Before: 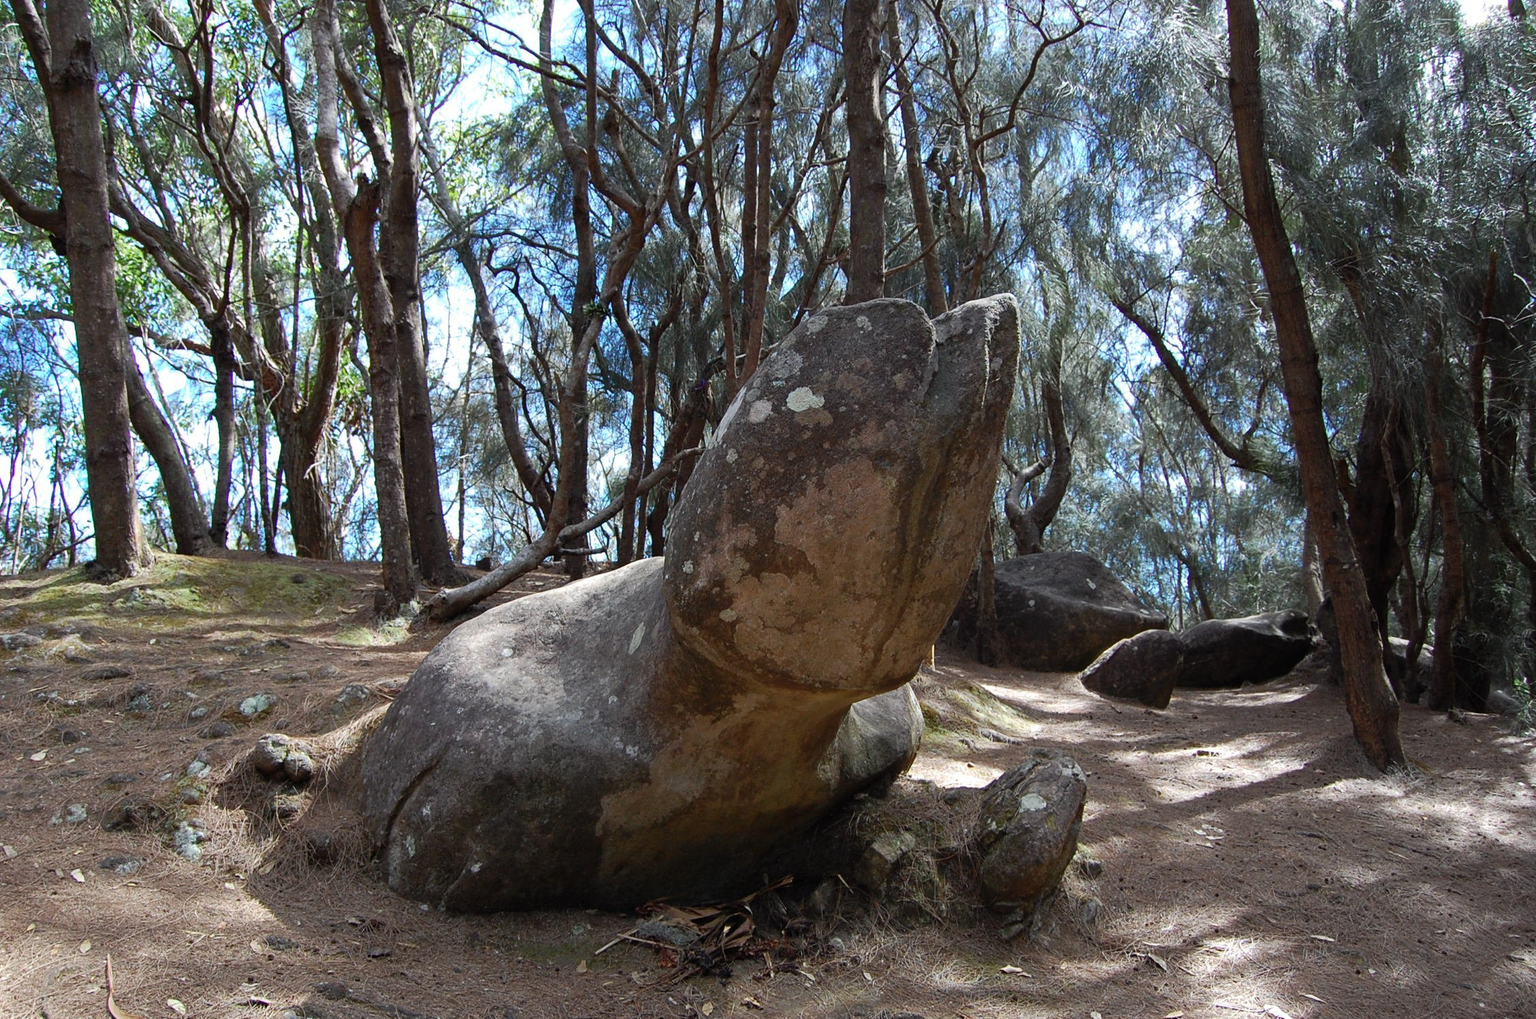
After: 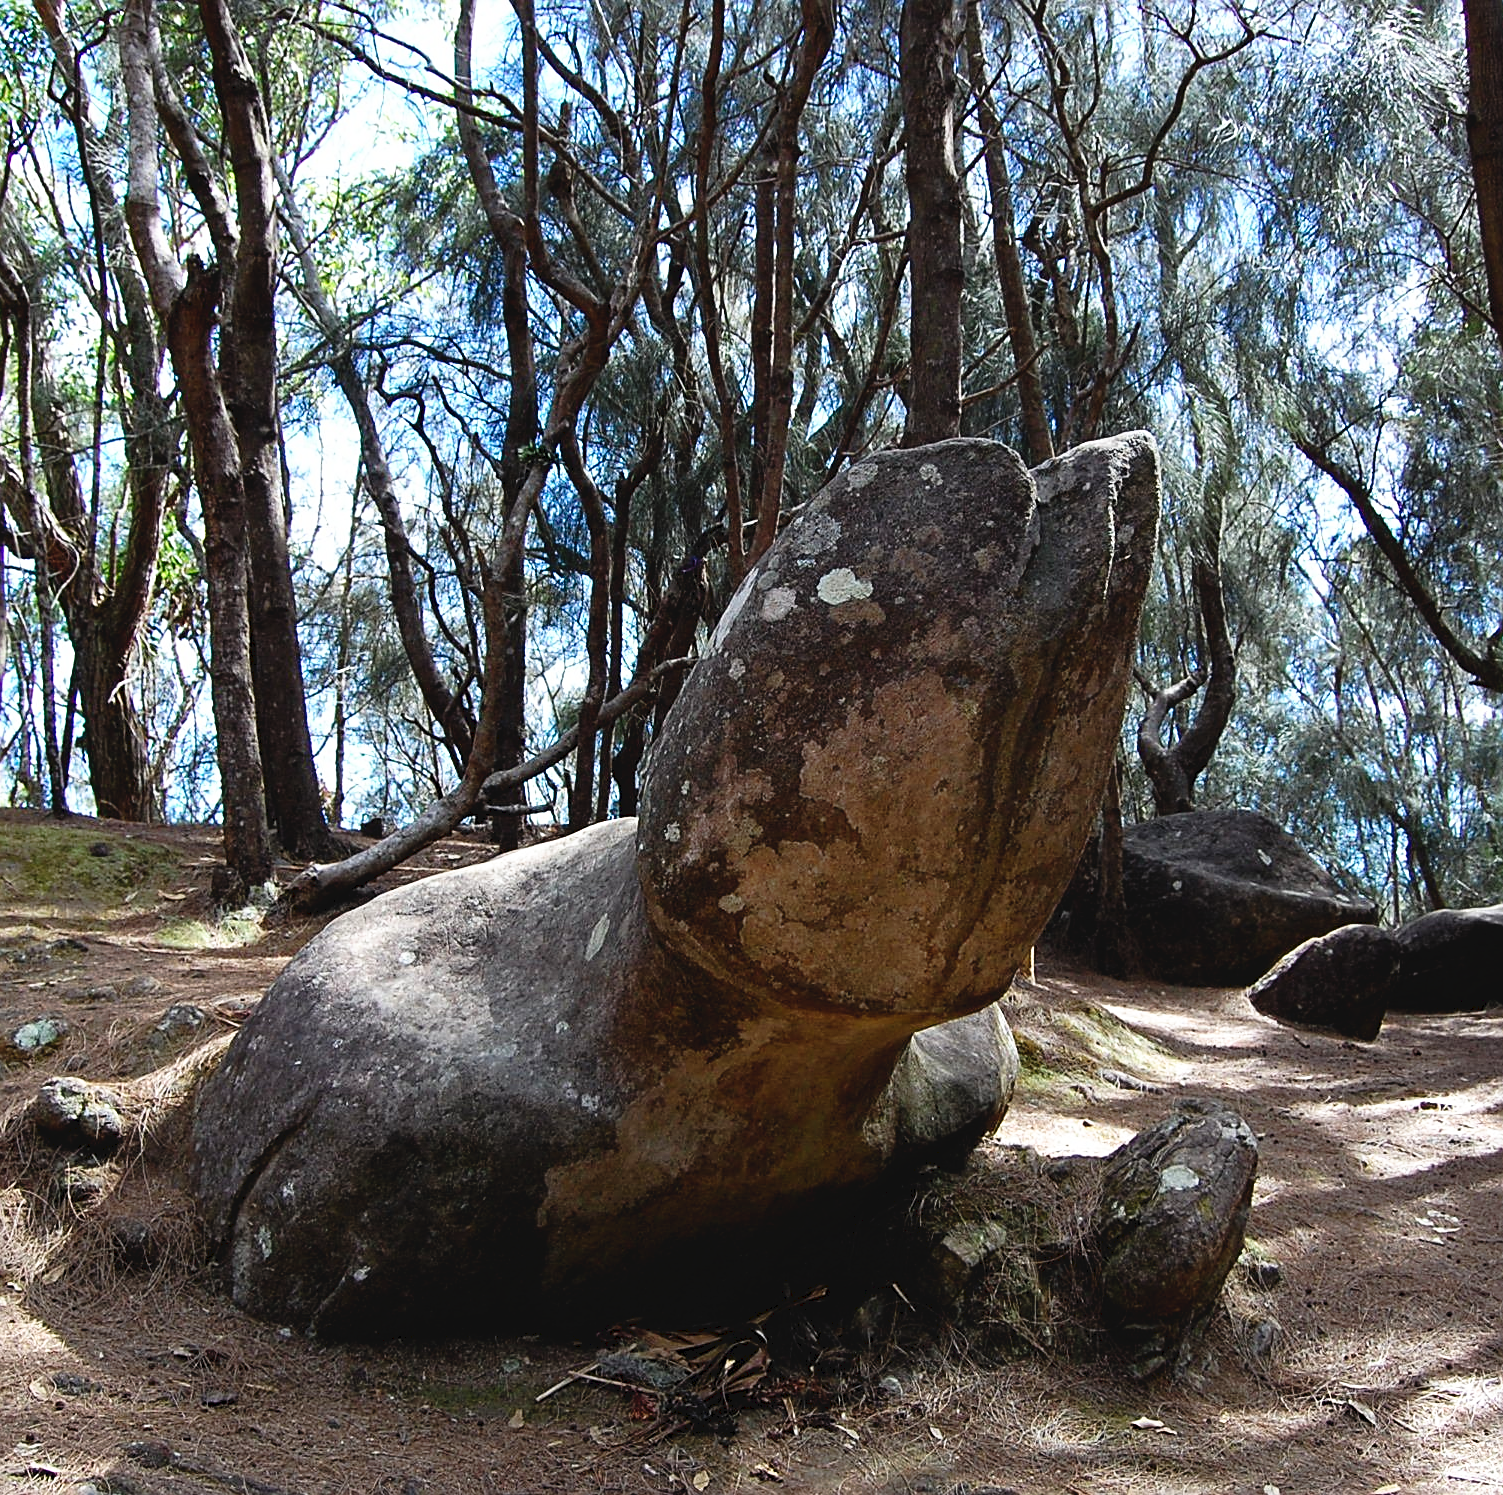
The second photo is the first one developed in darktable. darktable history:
crop and rotate: left 15.055%, right 18.278%
sharpen: on, module defaults
tone curve: curves: ch0 [(0, 0) (0.003, 0.047) (0.011, 0.047) (0.025, 0.047) (0.044, 0.049) (0.069, 0.051) (0.1, 0.062) (0.136, 0.086) (0.177, 0.125) (0.224, 0.178) (0.277, 0.246) (0.335, 0.324) (0.399, 0.407) (0.468, 0.48) (0.543, 0.57) (0.623, 0.675) (0.709, 0.772) (0.801, 0.876) (0.898, 0.963) (1, 1)], preserve colors none
